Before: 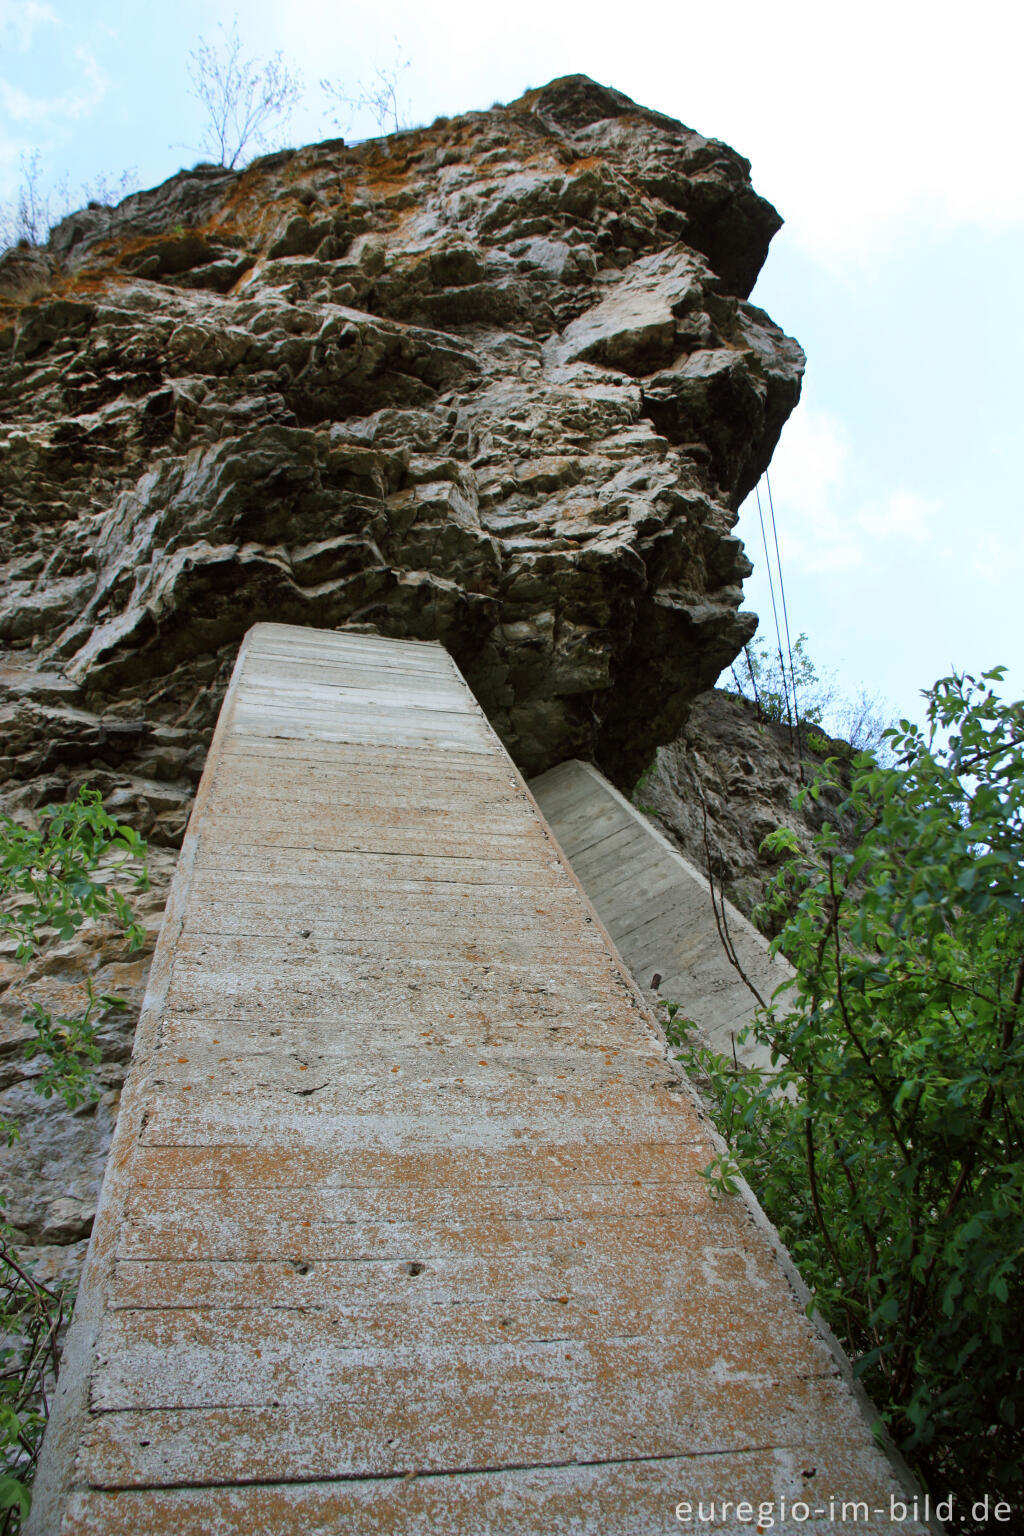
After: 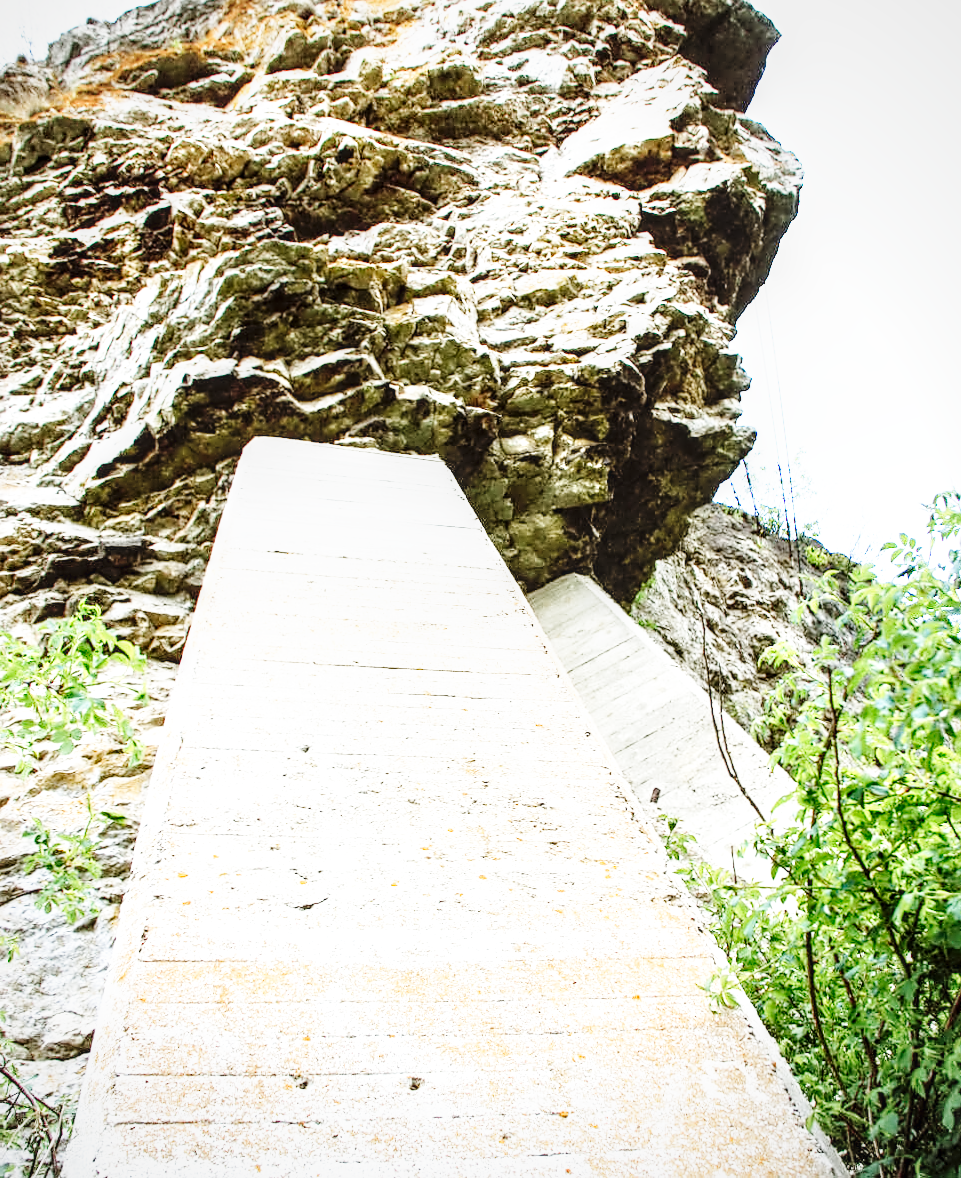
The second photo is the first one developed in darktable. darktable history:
local contrast: detail 130%
crop and rotate: angle 0.113°, top 12.035%, right 5.788%, bottom 11.008%
exposure: black level correction 0, exposure 1.387 EV, compensate highlight preservation false
contrast equalizer: y [[0.5 ×4, 0.525, 0.667], [0.5 ×6], [0.5 ×6], [0 ×4, 0.042, 0], [0, 0, 0.004, 0.1, 0.191, 0.131]]
base curve: curves: ch0 [(0, 0.003) (0.001, 0.002) (0.006, 0.004) (0.02, 0.022) (0.048, 0.086) (0.094, 0.234) (0.162, 0.431) (0.258, 0.629) (0.385, 0.8) (0.548, 0.918) (0.751, 0.988) (1, 1)], preserve colors none
vignetting: brightness -0.182, saturation -0.308, unbound false
tone curve: curves: ch0 [(0, 0) (0.051, 0.047) (0.102, 0.099) (0.228, 0.275) (0.432, 0.535) (0.695, 0.778) (0.908, 0.946) (1, 1)]; ch1 [(0, 0) (0.339, 0.298) (0.402, 0.363) (0.453, 0.413) (0.485, 0.469) (0.494, 0.493) (0.504, 0.501) (0.525, 0.534) (0.563, 0.595) (0.597, 0.638) (1, 1)]; ch2 [(0, 0) (0.48, 0.48) (0.504, 0.5) (0.539, 0.554) (0.59, 0.63) (0.642, 0.684) (0.824, 0.815) (1, 1)], preserve colors none
sharpen: amount 0.204
